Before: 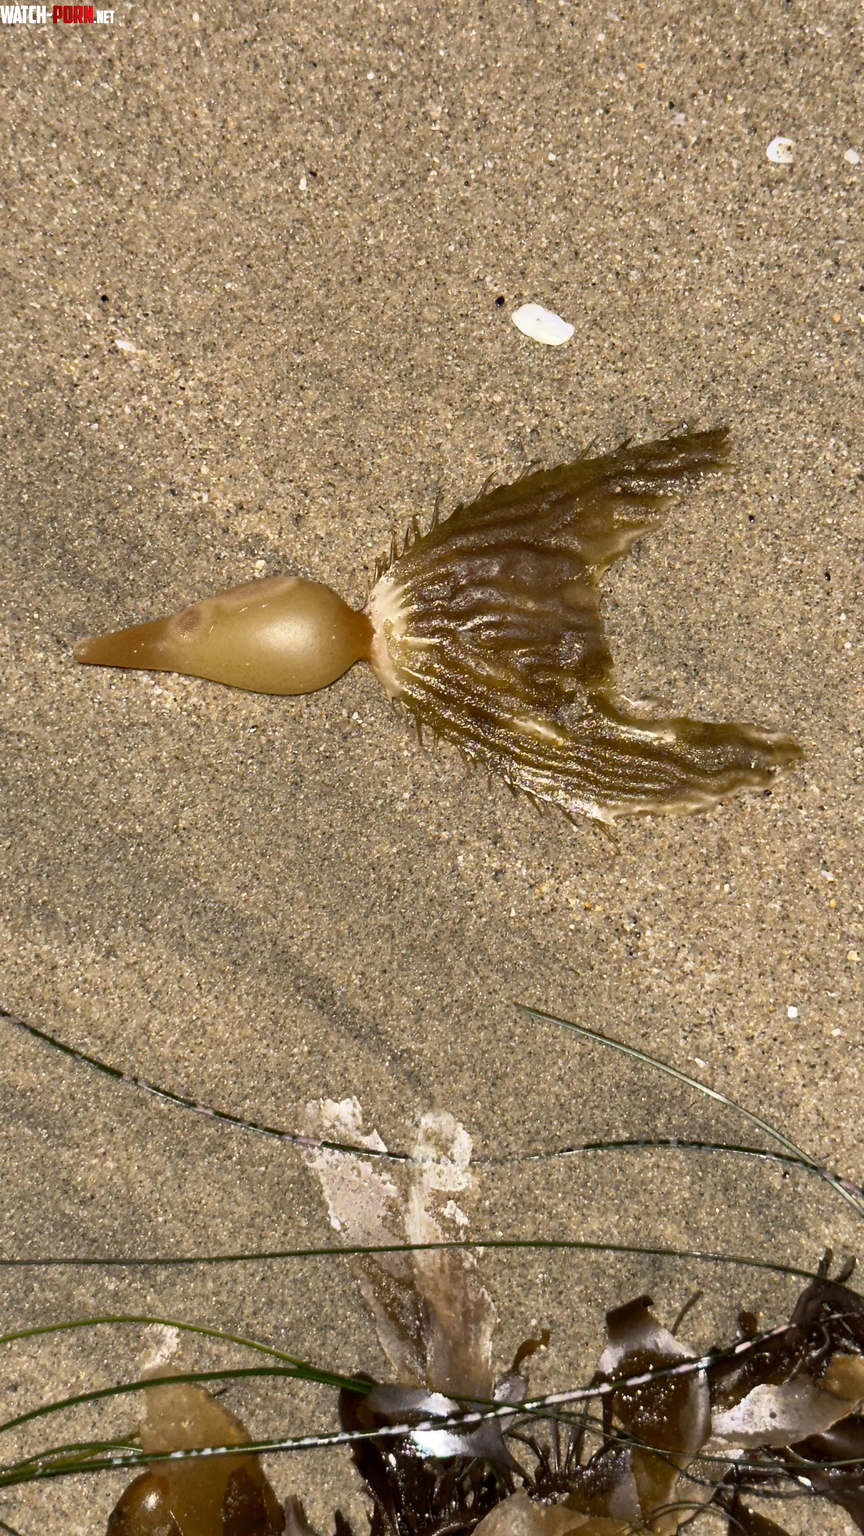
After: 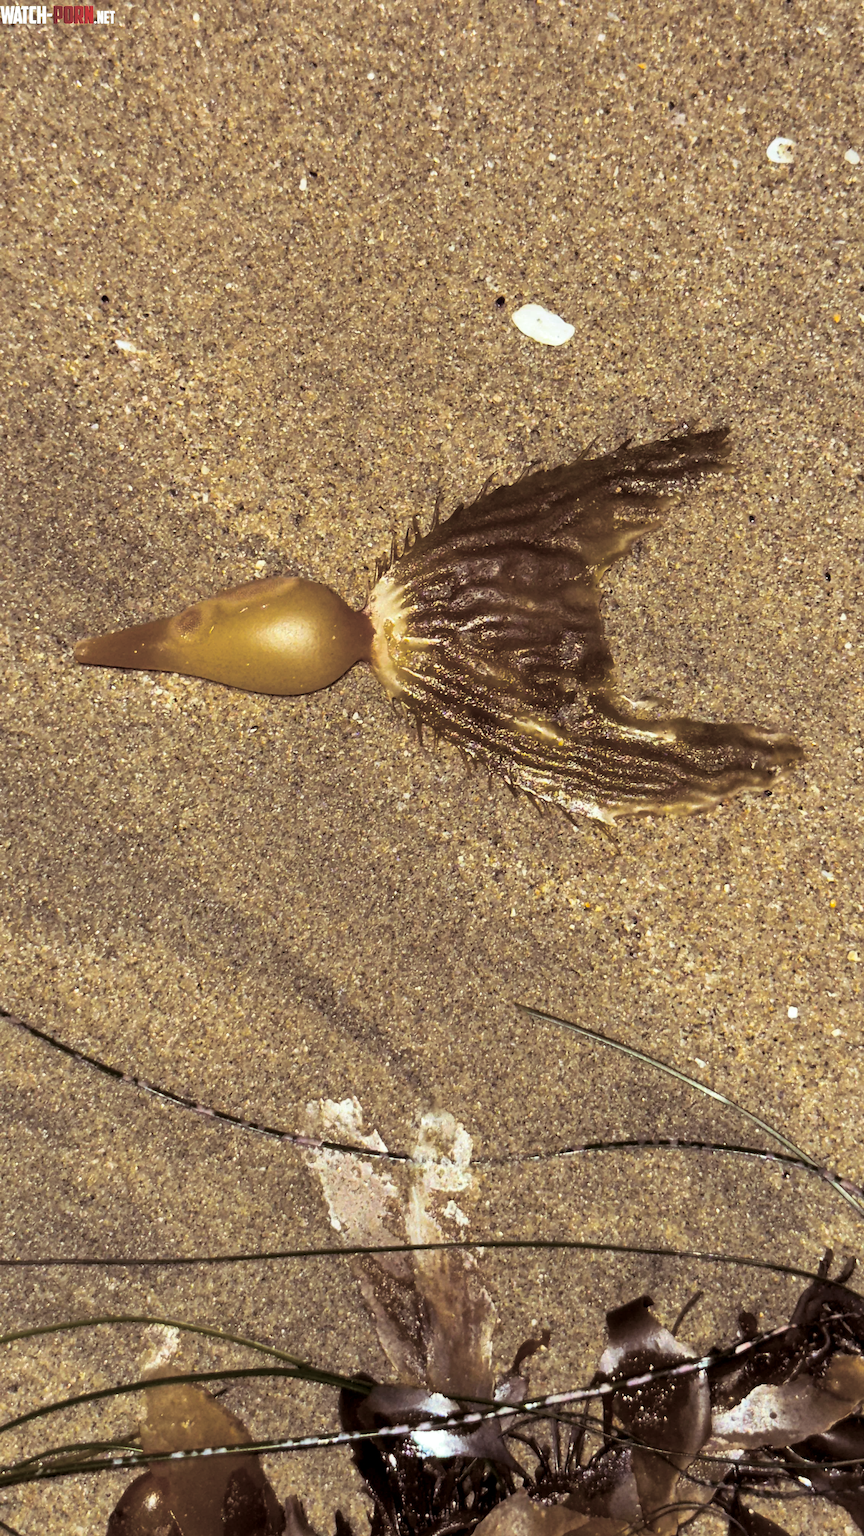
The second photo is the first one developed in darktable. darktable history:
color balance rgb: linear chroma grading › global chroma 15%, perceptual saturation grading › global saturation 30%
color correction: highlights a* -4.98, highlights b* -3.76, shadows a* 3.83, shadows b* 4.08
local contrast: highlights 100%, shadows 100%, detail 120%, midtone range 0.2
split-toning: shadows › saturation 0.2
